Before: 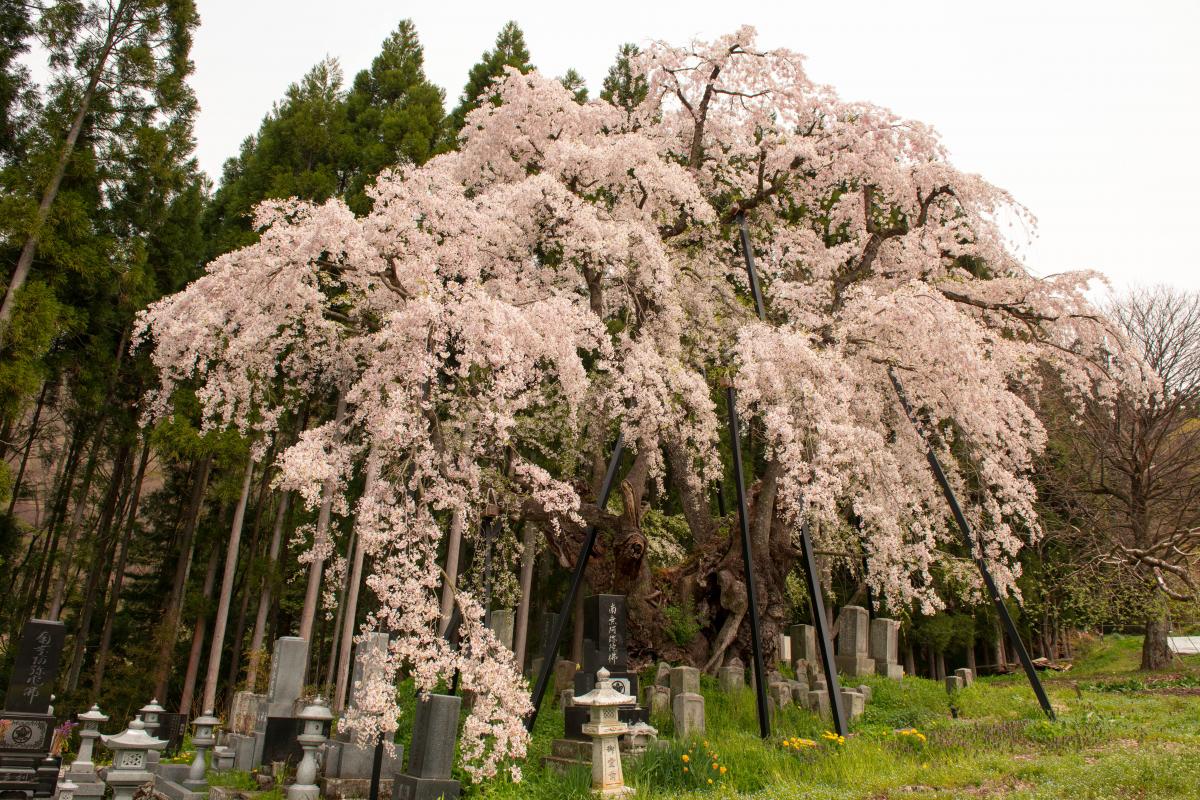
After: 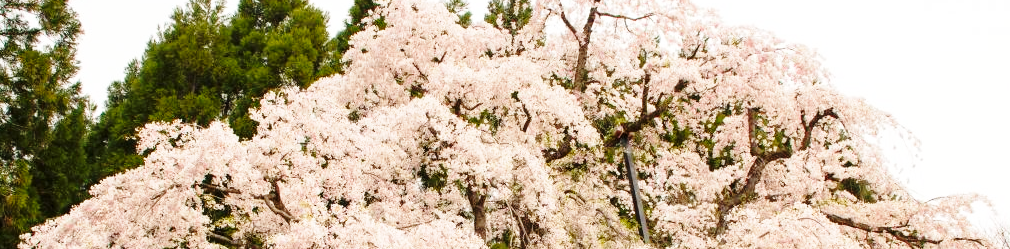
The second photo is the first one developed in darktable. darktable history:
crop and rotate: left 9.707%, top 9.683%, right 6.106%, bottom 59.091%
base curve: curves: ch0 [(0, 0) (0.028, 0.03) (0.121, 0.232) (0.46, 0.748) (0.859, 0.968) (1, 1)], preserve colors none
tone equalizer: edges refinement/feathering 500, mask exposure compensation -1.57 EV, preserve details no
